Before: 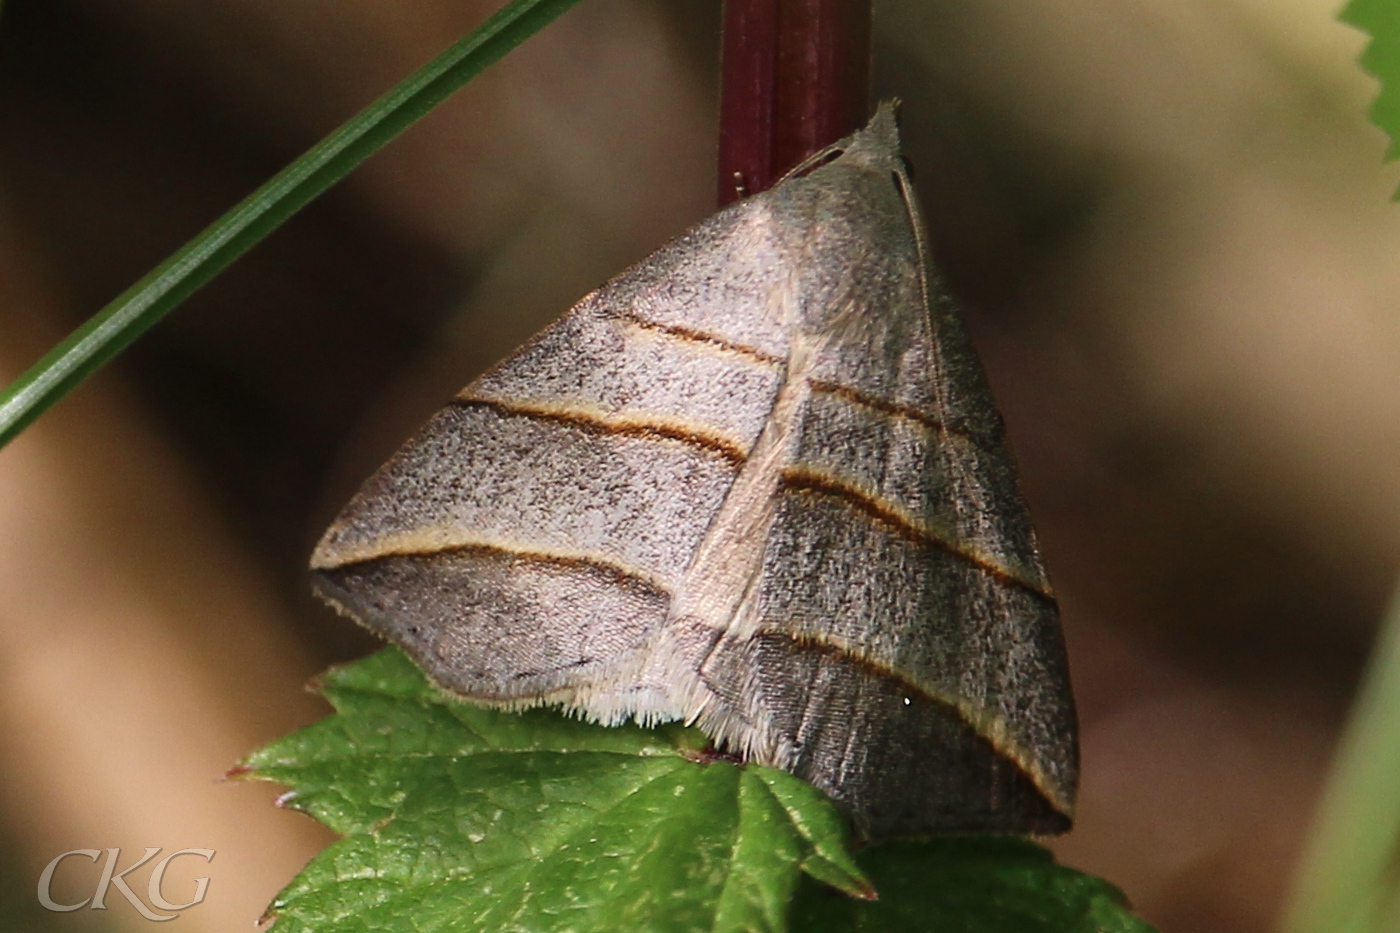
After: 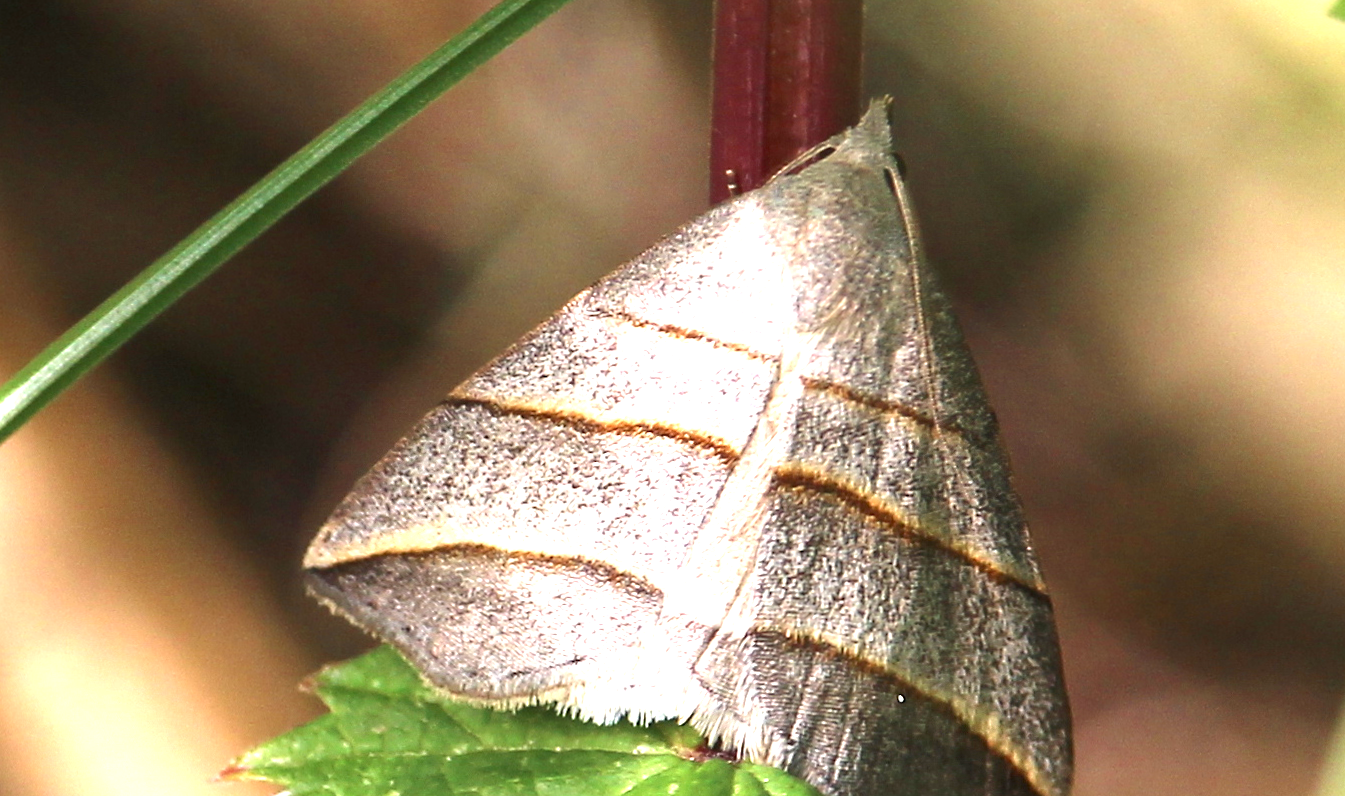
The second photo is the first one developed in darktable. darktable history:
crop and rotate: angle 0.2°, left 0.275%, right 3.127%, bottom 14.18%
exposure: black level correction 0.001, exposure 0.955 EV, compensate exposure bias true, compensate highlight preservation false
